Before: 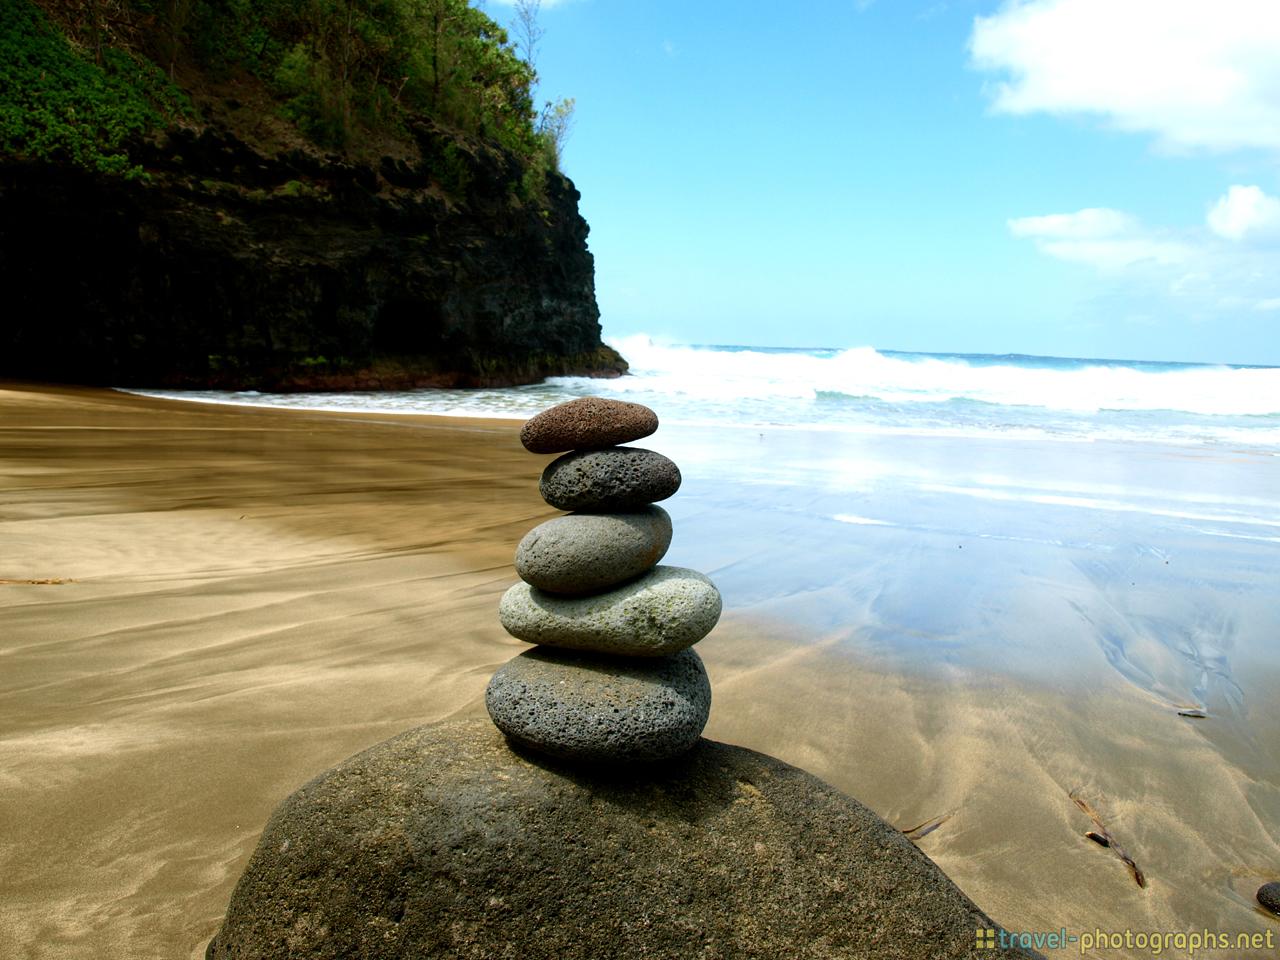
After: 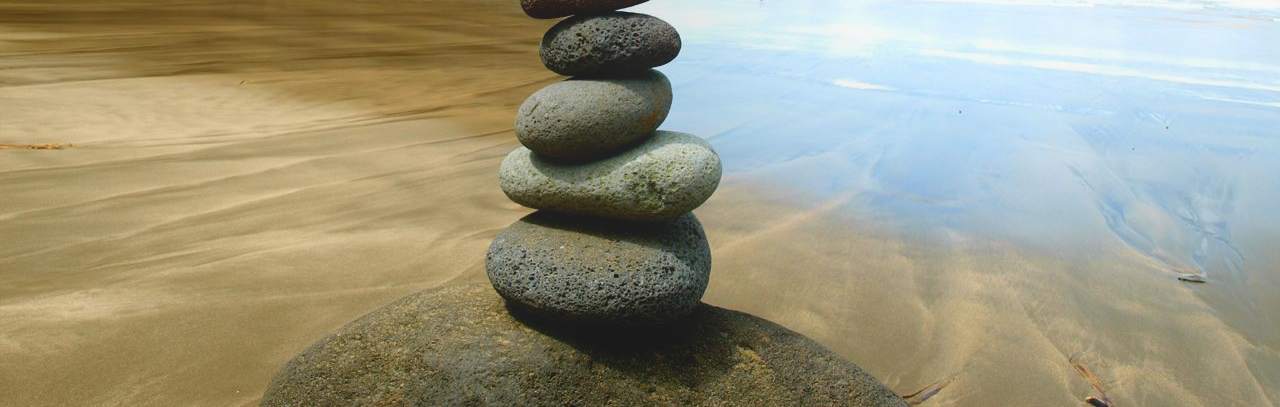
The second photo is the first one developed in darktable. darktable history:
crop: top 45.4%, bottom 12.162%
local contrast: detail 69%
